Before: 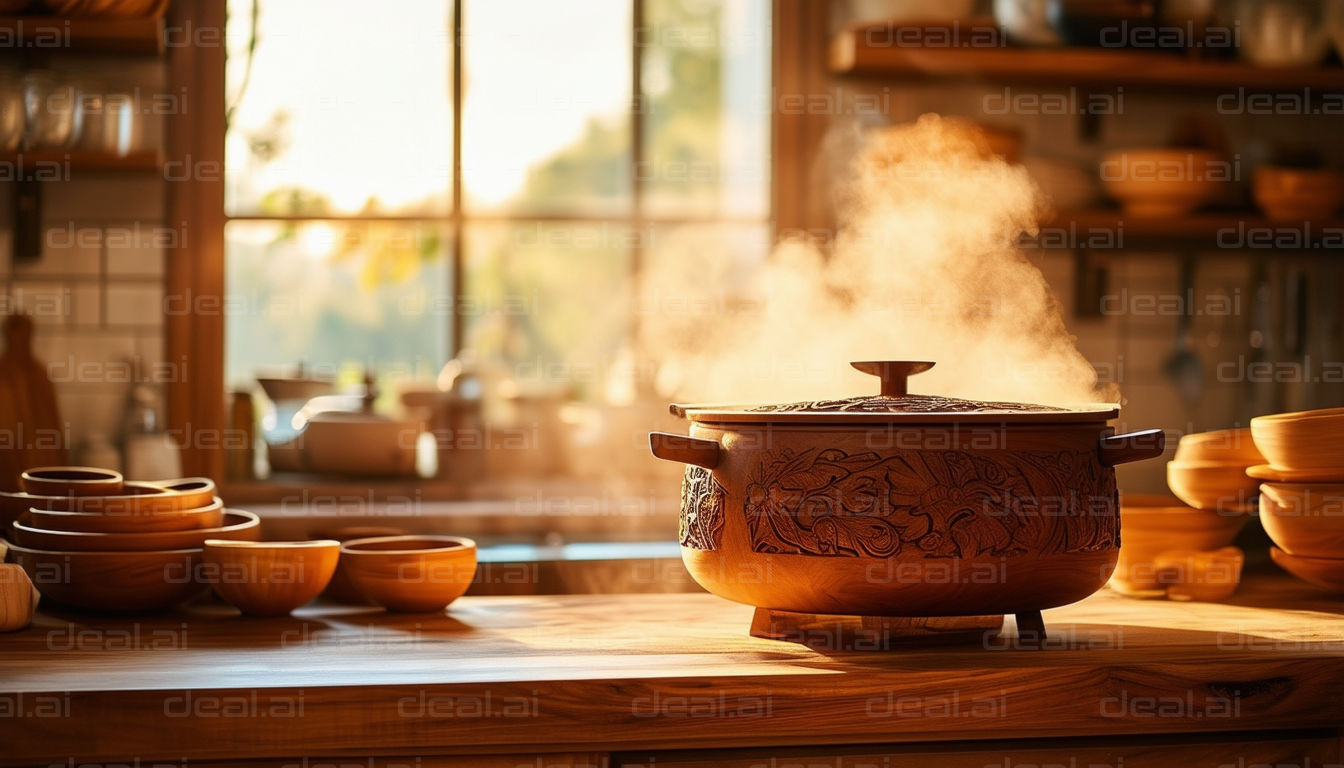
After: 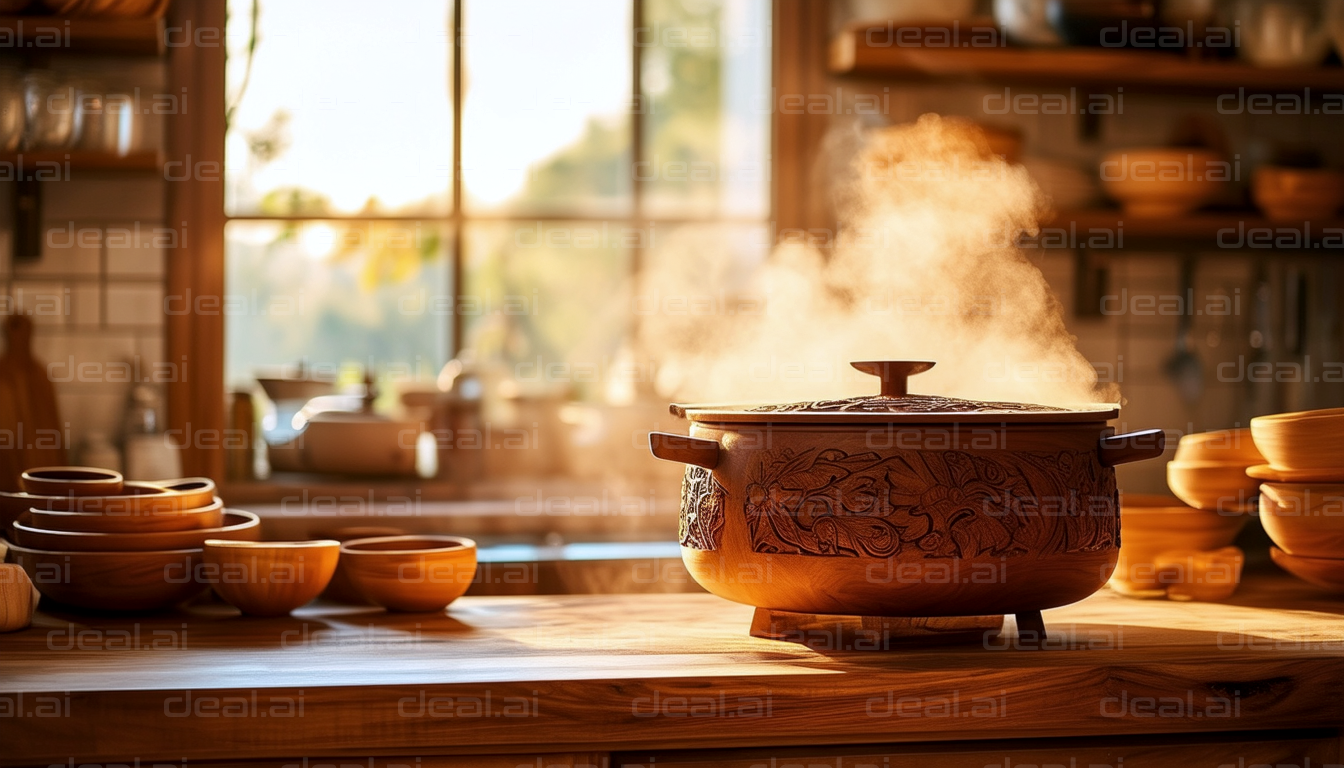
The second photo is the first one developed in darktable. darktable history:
local contrast: highlights 100%, shadows 100%, detail 120%, midtone range 0.2
white balance: red 0.984, blue 1.059
